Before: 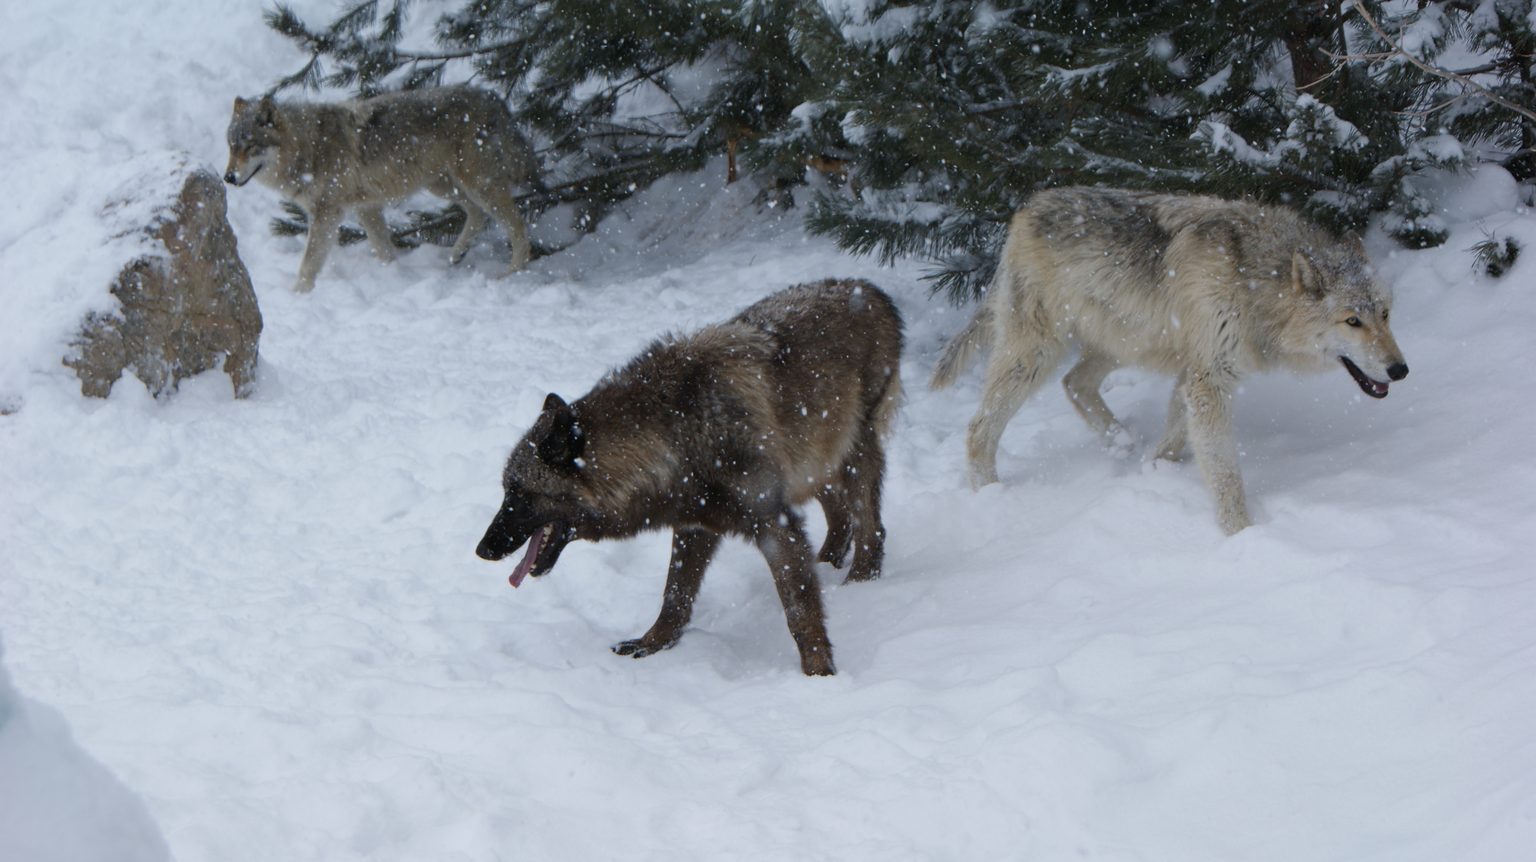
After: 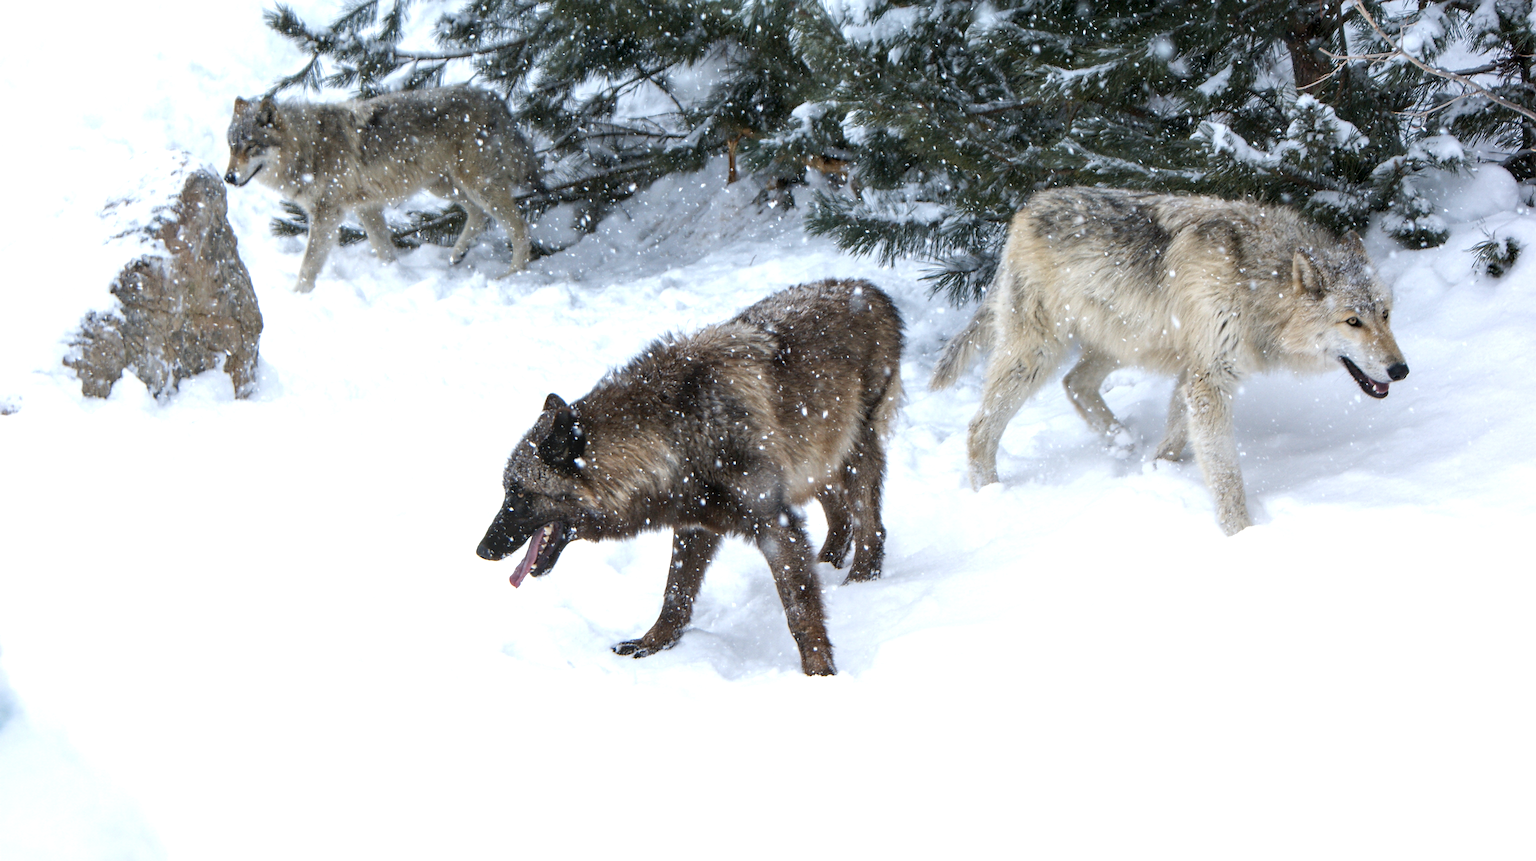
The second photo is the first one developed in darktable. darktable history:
tone equalizer: edges refinement/feathering 500, mask exposure compensation -1.57 EV, preserve details no
local contrast: detail 130%
sharpen: on, module defaults
exposure: black level correction 0, exposure 1.098 EV, compensate highlight preservation false
